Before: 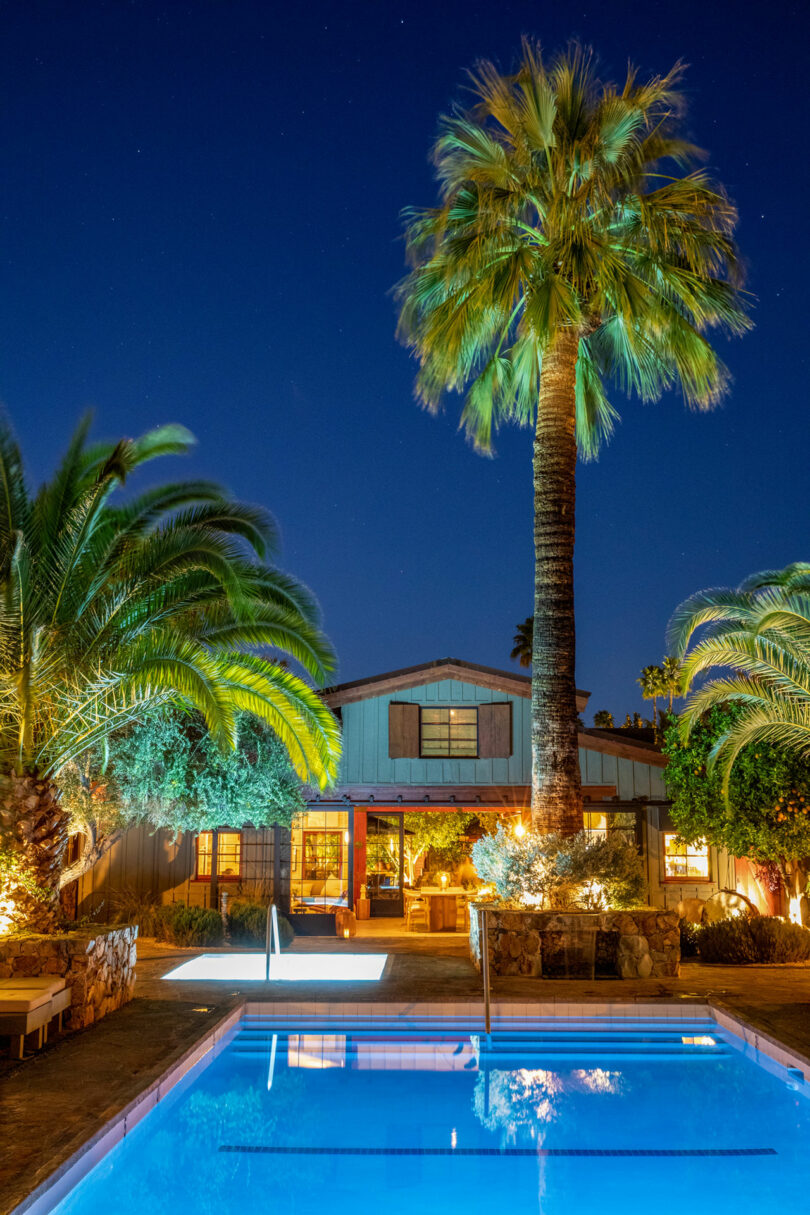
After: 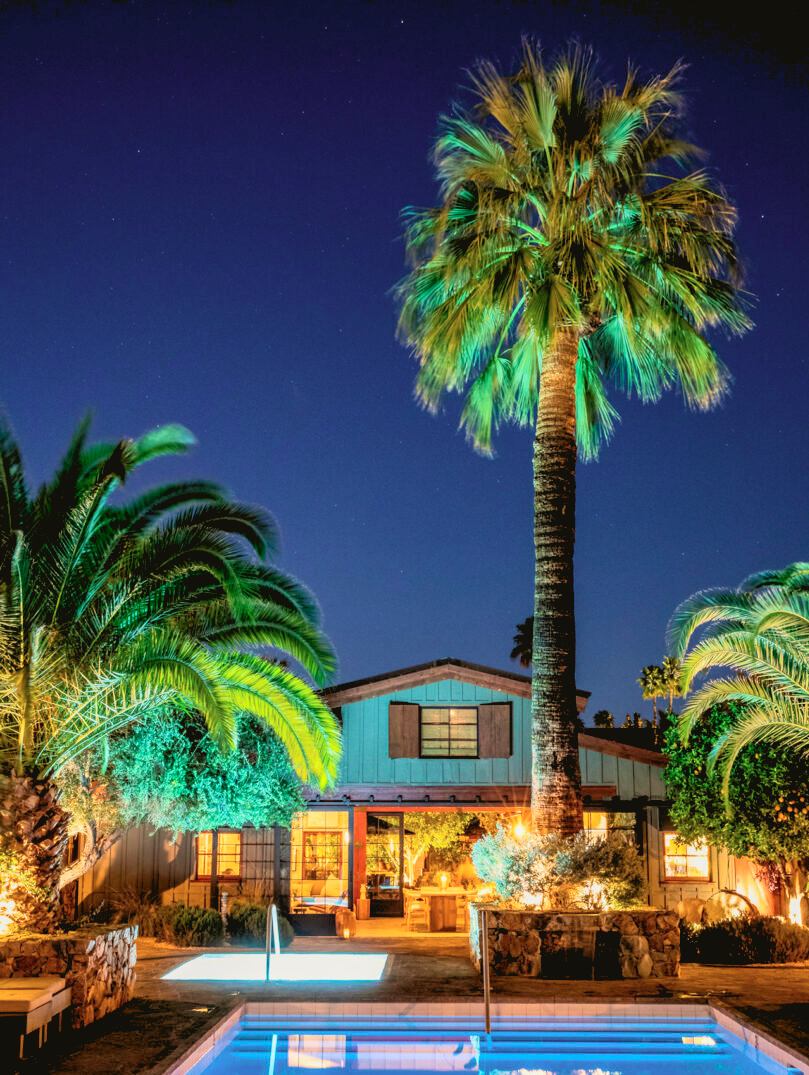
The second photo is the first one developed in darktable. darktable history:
tone equalizer: -8 EV -0.417 EV, -7 EV -0.389 EV, -6 EV -0.333 EV, -5 EV -0.222 EV, -3 EV 0.222 EV, -2 EV 0.333 EV, -1 EV 0.389 EV, +0 EV 0.417 EV, edges refinement/feathering 500, mask exposure compensation -1.57 EV, preserve details no
rgb levels: preserve colors sum RGB, levels [[0.038, 0.433, 0.934], [0, 0.5, 1], [0, 0.5, 1]]
crop and rotate: top 0%, bottom 11.49%
tone curve: curves: ch0 [(0, 0.049) (0.175, 0.178) (0.466, 0.498) (0.715, 0.767) (0.819, 0.851) (1, 0.961)]; ch1 [(0, 0) (0.437, 0.398) (0.476, 0.466) (0.505, 0.505) (0.534, 0.544) (0.595, 0.608) (0.641, 0.643) (1, 1)]; ch2 [(0, 0) (0.359, 0.379) (0.437, 0.44) (0.489, 0.495) (0.518, 0.537) (0.579, 0.579) (1, 1)], color space Lab, independent channels, preserve colors none
